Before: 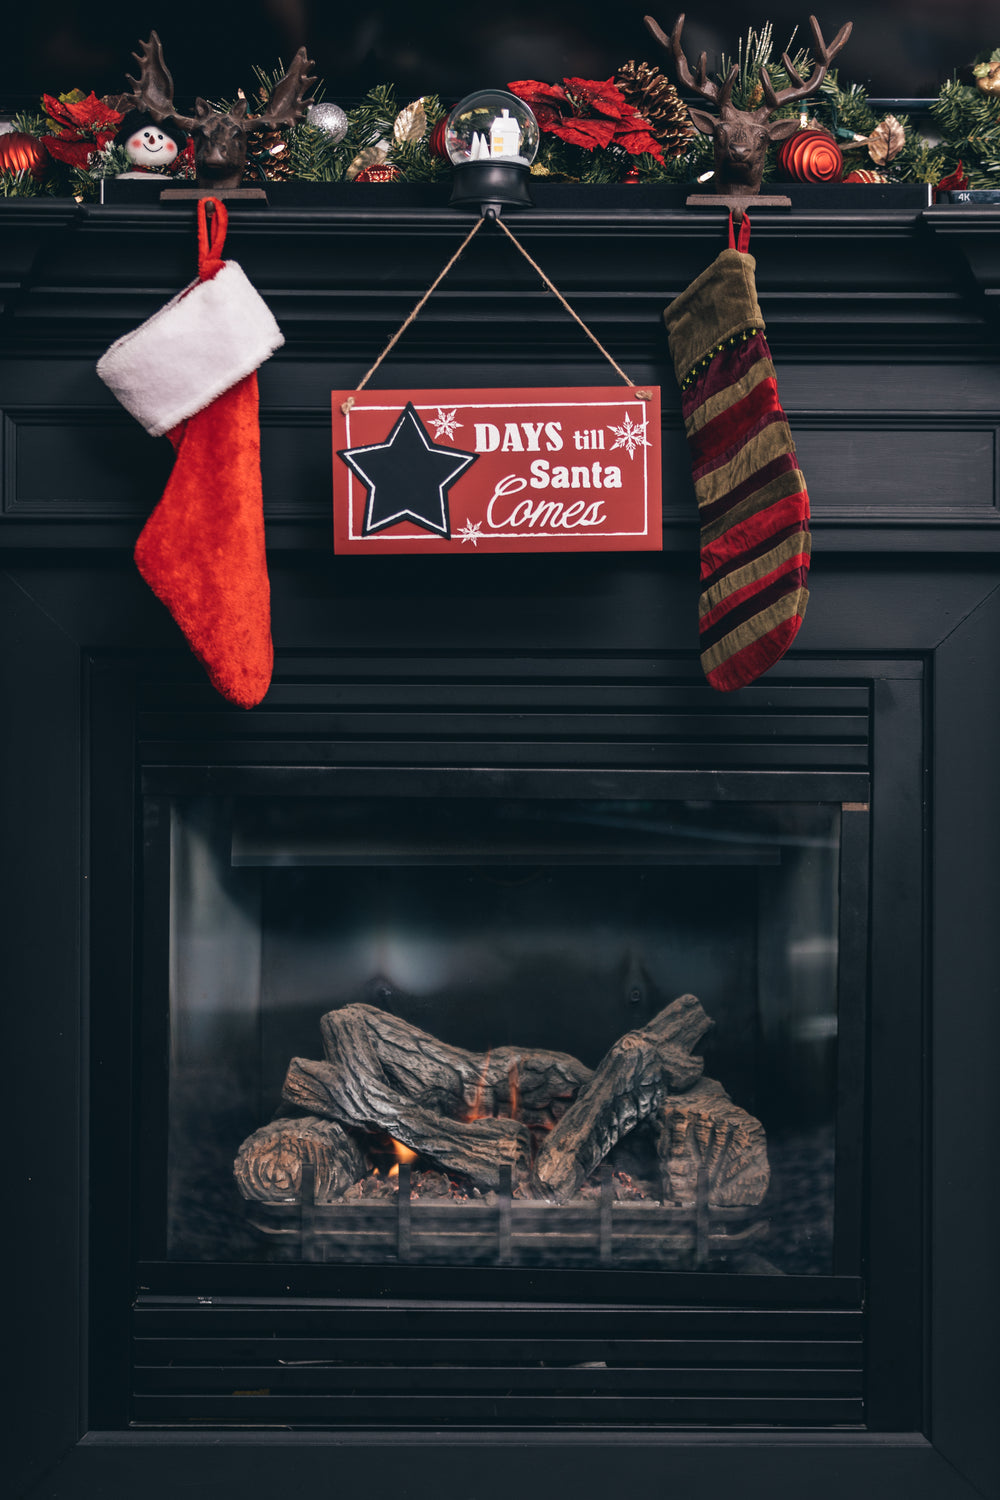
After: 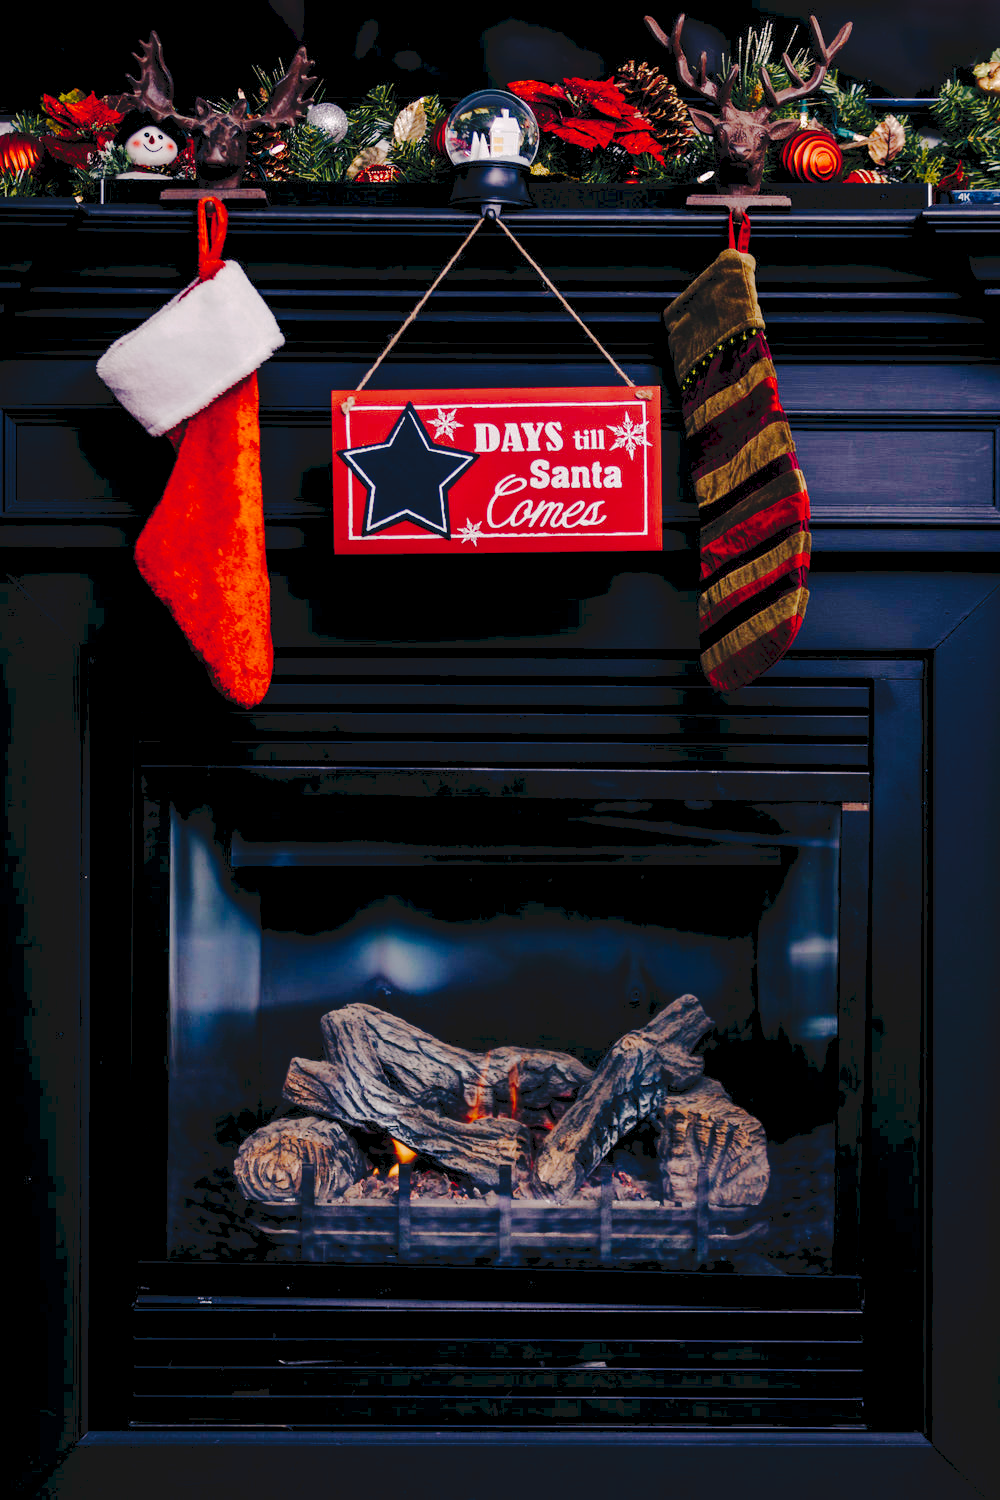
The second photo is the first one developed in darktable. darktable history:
color balance rgb: shadows lift › chroma 3%, shadows lift › hue 280.8°, power › hue 330°, highlights gain › chroma 3%, highlights gain › hue 75.6°, global offset › luminance -1%, perceptual saturation grading › global saturation 20%, perceptual saturation grading › highlights -25%, perceptual saturation grading › shadows 50%, global vibrance 20%
white balance: red 0.984, blue 1.059
tone curve: curves: ch0 [(0, 0) (0.003, 0.089) (0.011, 0.089) (0.025, 0.088) (0.044, 0.089) (0.069, 0.094) (0.1, 0.108) (0.136, 0.119) (0.177, 0.147) (0.224, 0.204) (0.277, 0.28) (0.335, 0.389) (0.399, 0.486) (0.468, 0.588) (0.543, 0.647) (0.623, 0.705) (0.709, 0.759) (0.801, 0.815) (0.898, 0.873) (1, 1)], preserve colors none
